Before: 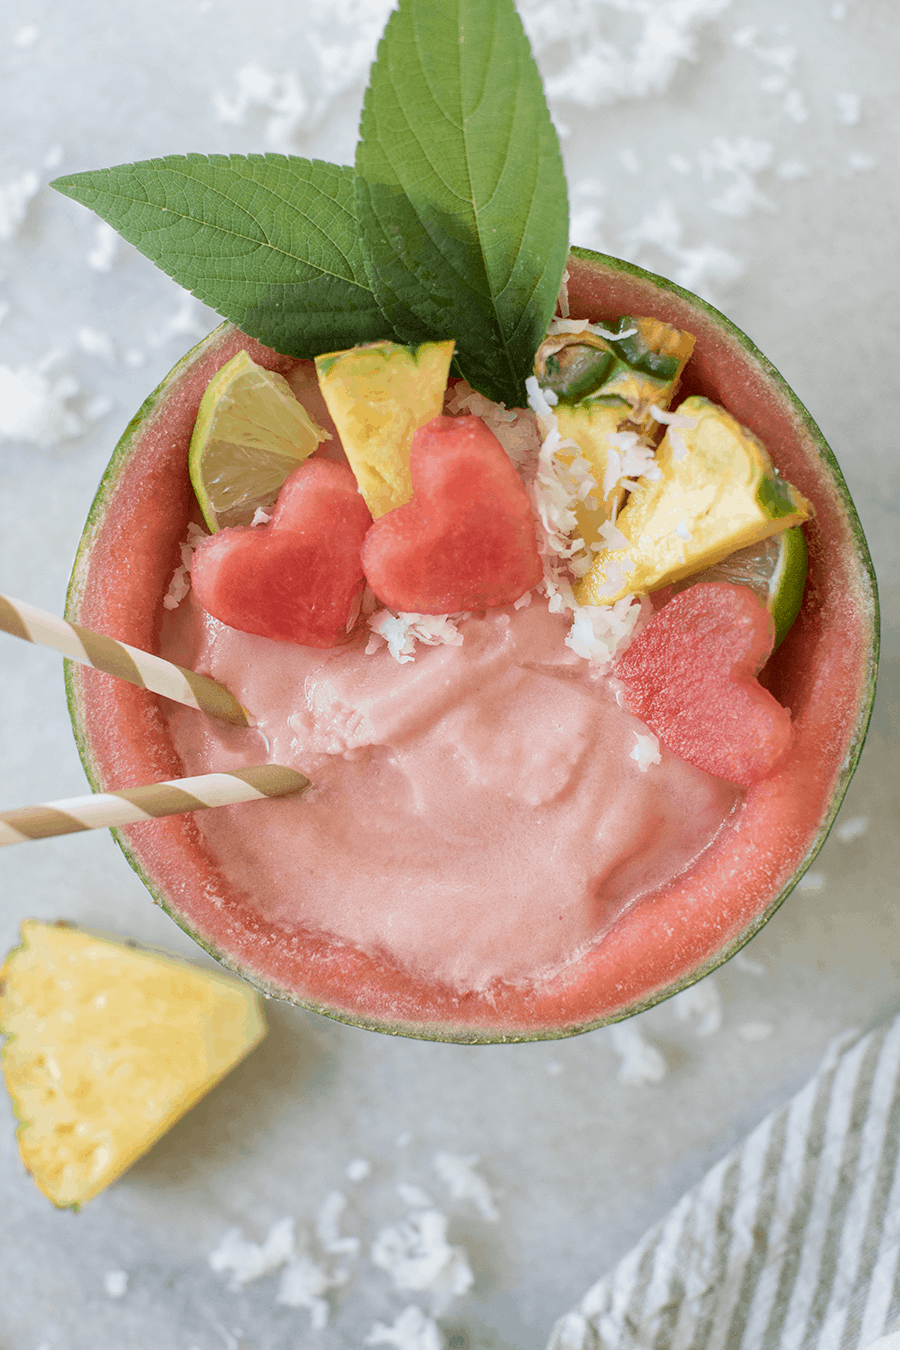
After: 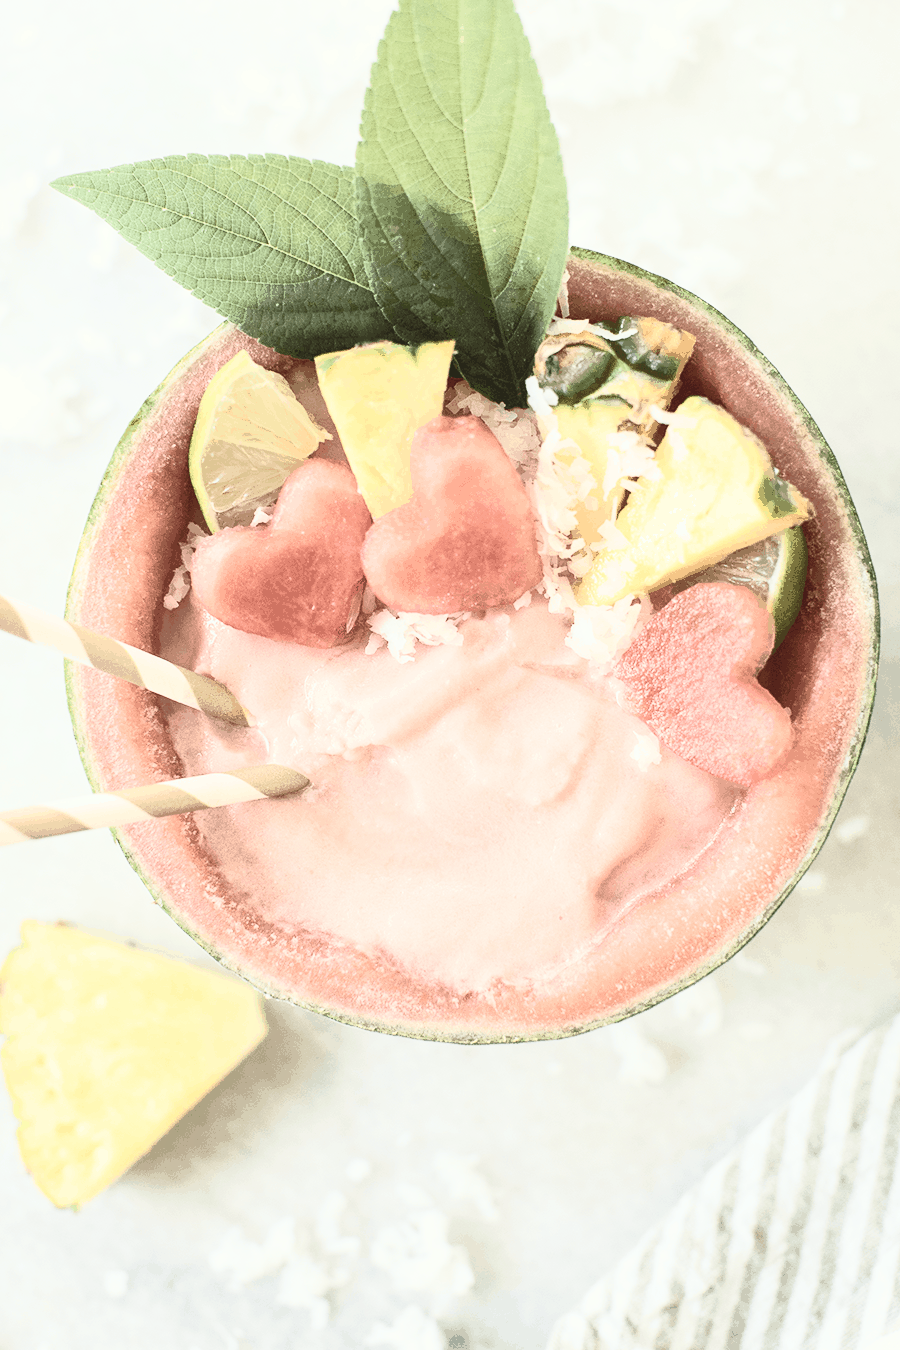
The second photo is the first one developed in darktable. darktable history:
tone equalizer: on, module defaults
contrast brightness saturation: contrast 0.57, brightness 0.57, saturation -0.34
color correction: highlights a* -0.95, highlights b* 4.5, shadows a* 3.55
